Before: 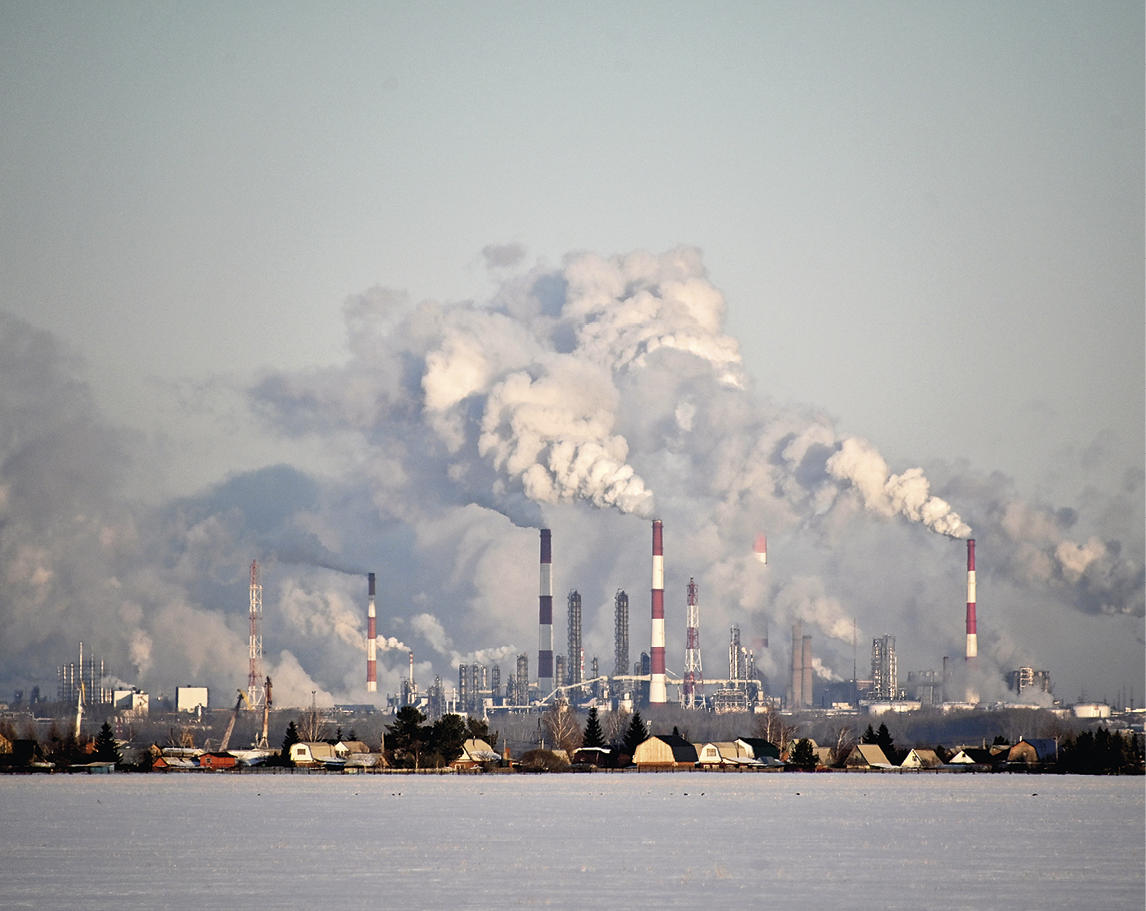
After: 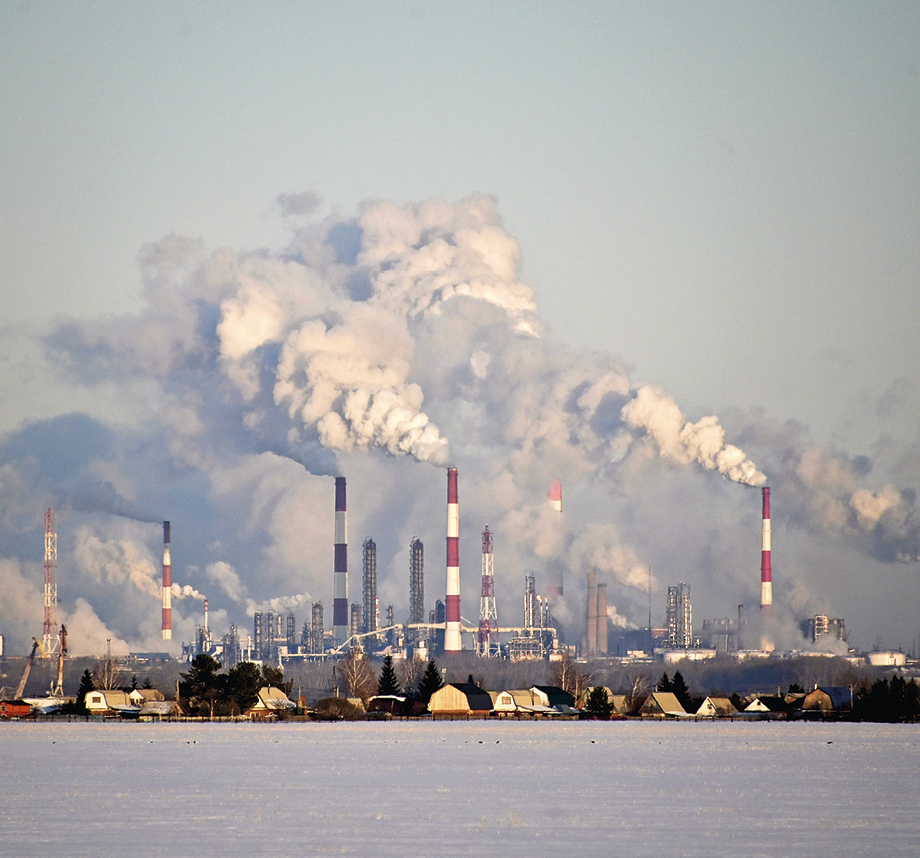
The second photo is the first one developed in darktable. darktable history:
crop and rotate: left 17.959%, top 5.771%, right 1.742%
velvia: on, module defaults
color contrast: green-magenta contrast 1.1, blue-yellow contrast 1.1, unbound 0
